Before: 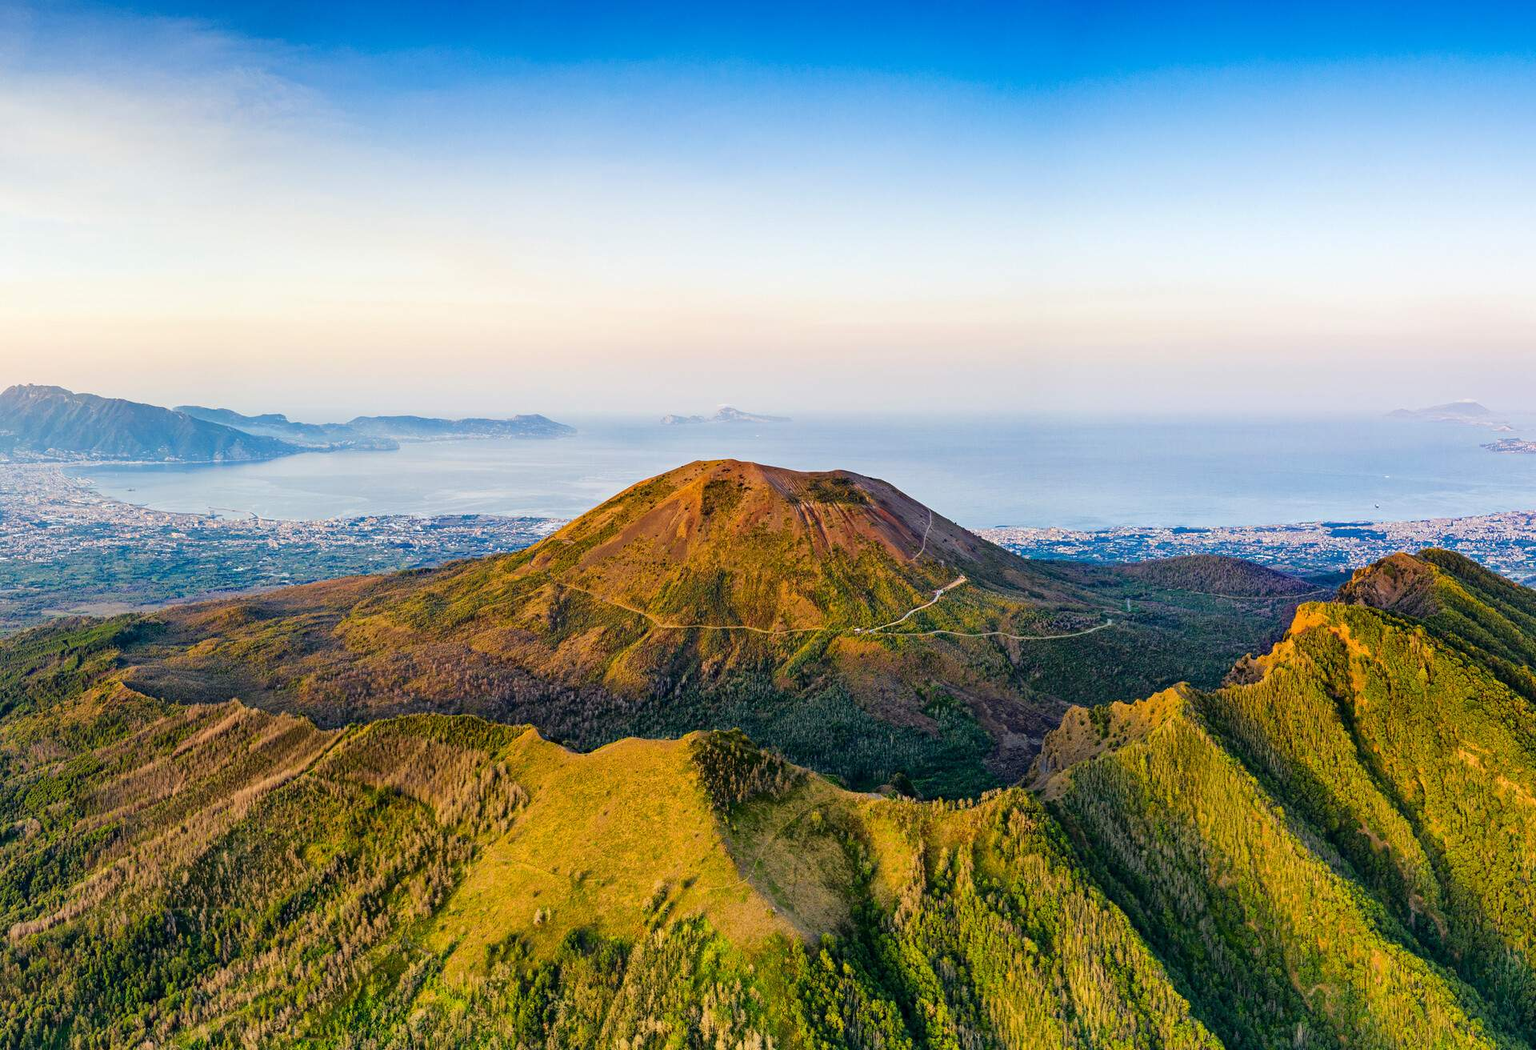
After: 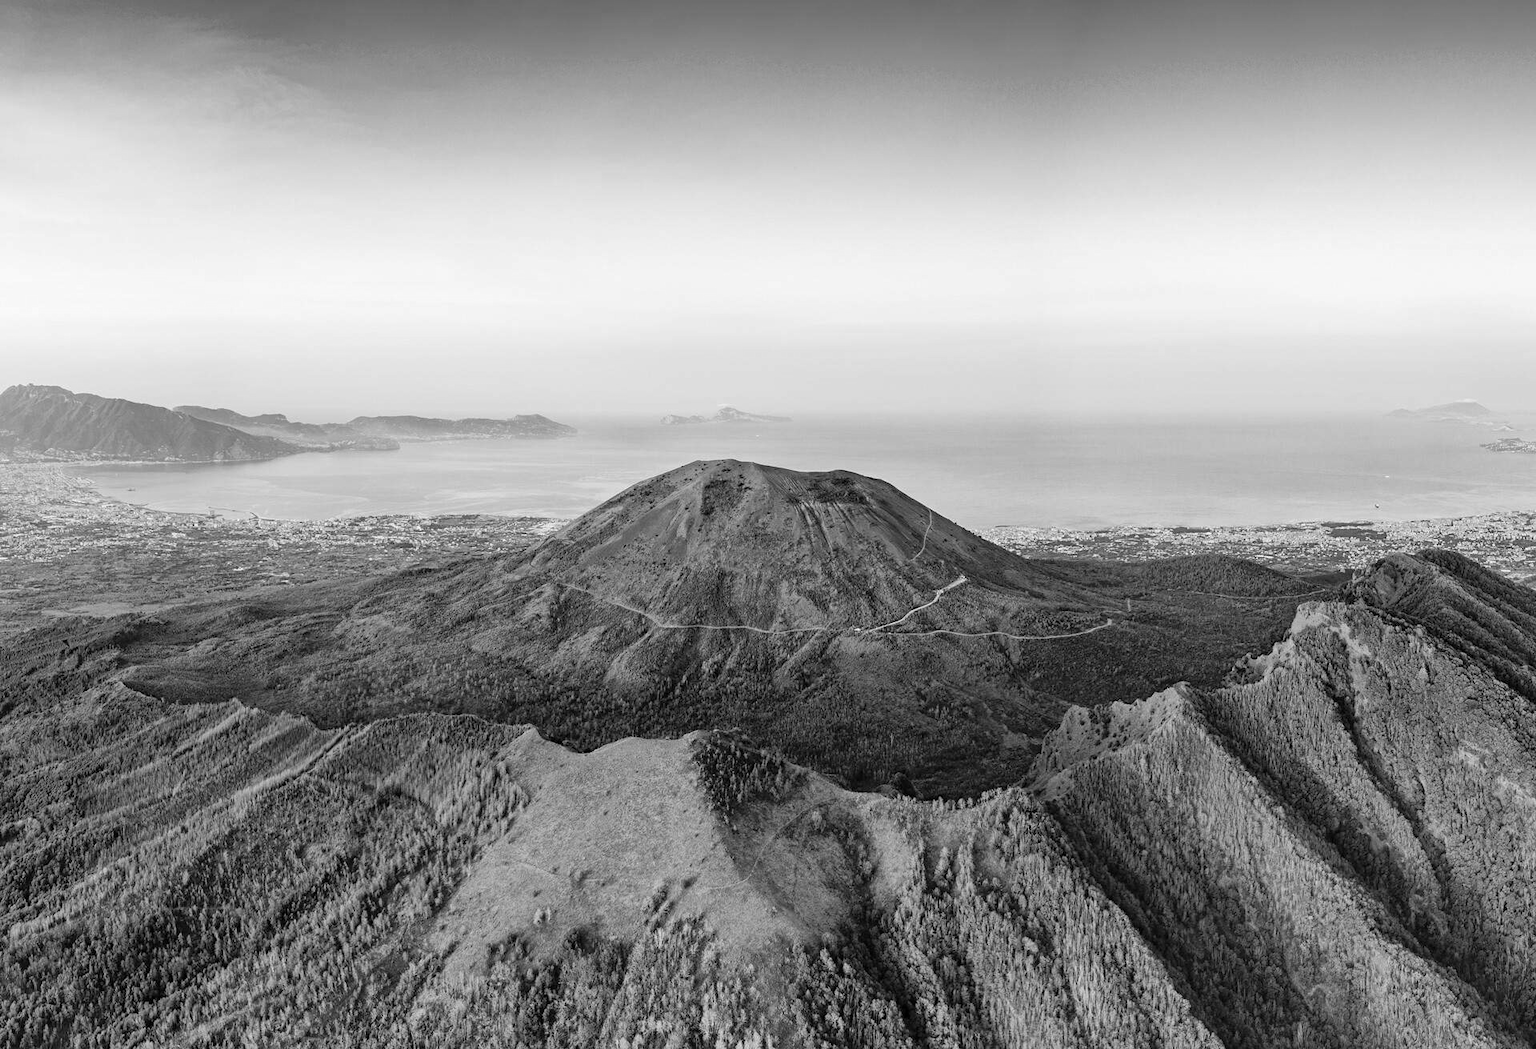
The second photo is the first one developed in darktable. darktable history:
color balance rgb: shadows lift › chroma 11.71%, shadows lift › hue 133.46°, power › chroma 2.15%, power › hue 166.83°, highlights gain › chroma 4%, highlights gain › hue 200.2°, perceptual saturation grading › global saturation 18.05%
monochrome: on, module defaults
